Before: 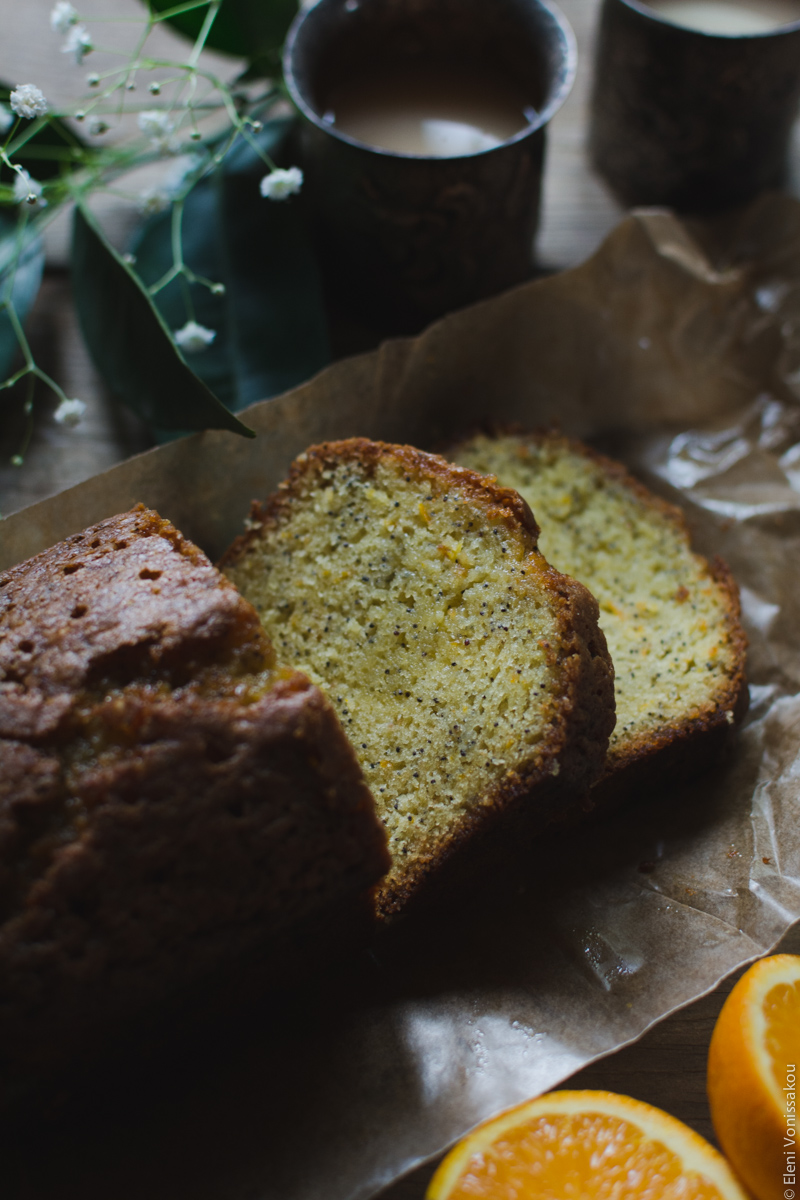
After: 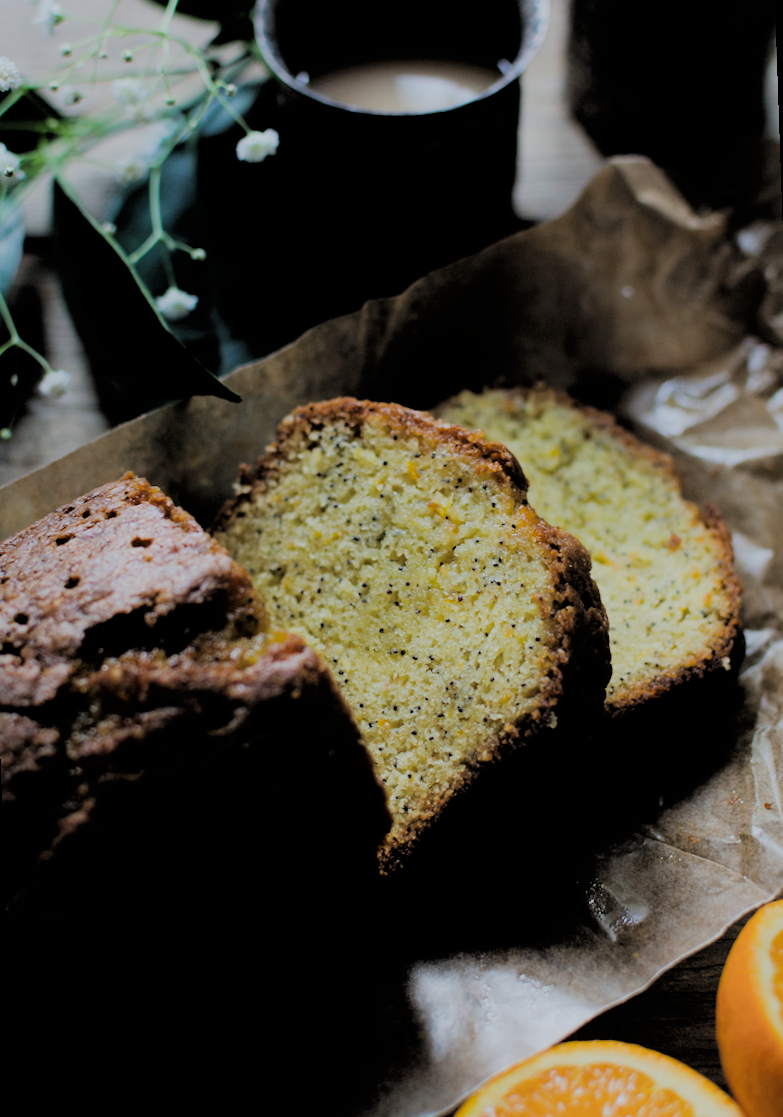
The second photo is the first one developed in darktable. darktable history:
rotate and perspective: rotation -2.12°, lens shift (vertical) 0.009, lens shift (horizontal) -0.008, automatic cropping original format, crop left 0.036, crop right 0.964, crop top 0.05, crop bottom 0.959
tone curve: curves: ch0 [(0, 0) (0.082, 0.02) (0.129, 0.078) (0.275, 0.301) (0.67, 0.809) (1, 1)], color space Lab, linked channels, preserve colors none
filmic rgb: black relative exposure -4.42 EV, white relative exposure 6.58 EV, hardness 1.85, contrast 0.5
